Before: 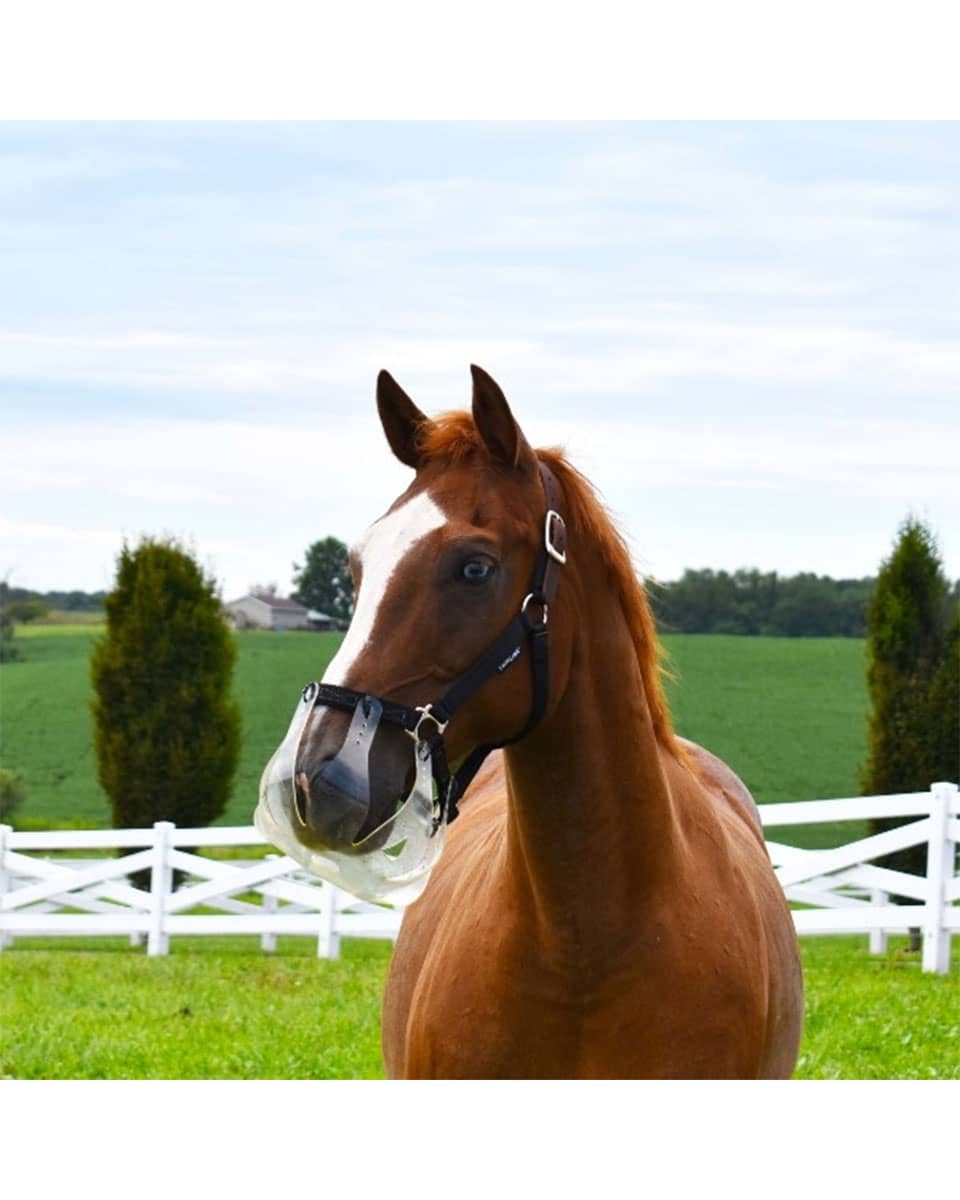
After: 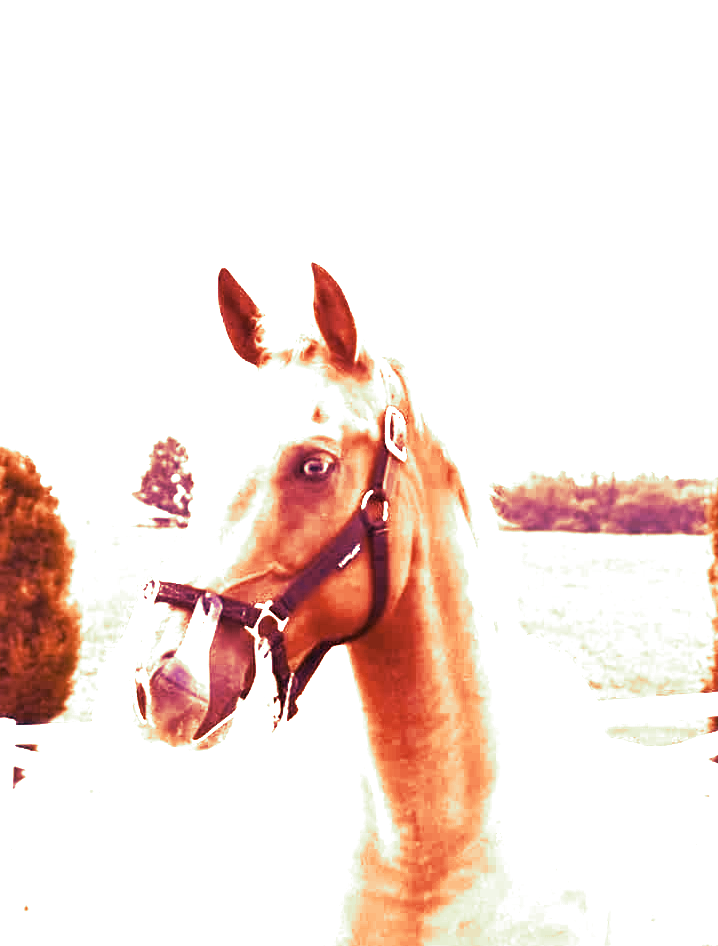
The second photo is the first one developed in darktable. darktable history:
contrast brightness saturation: saturation -0.17
exposure: black level correction 0, exposure 0.3 EV, compensate highlight preservation false
crop: left 16.768%, top 8.653%, right 8.362%, bottom 12.485%
white balance: red 4.26, blue 1.802
split-toning: shadows › hue 290.82°, shadows › saturation 0.34, highlights › saturation 0.38, balance 0, compress 50%
rgb levels: preserve colors max RGB
